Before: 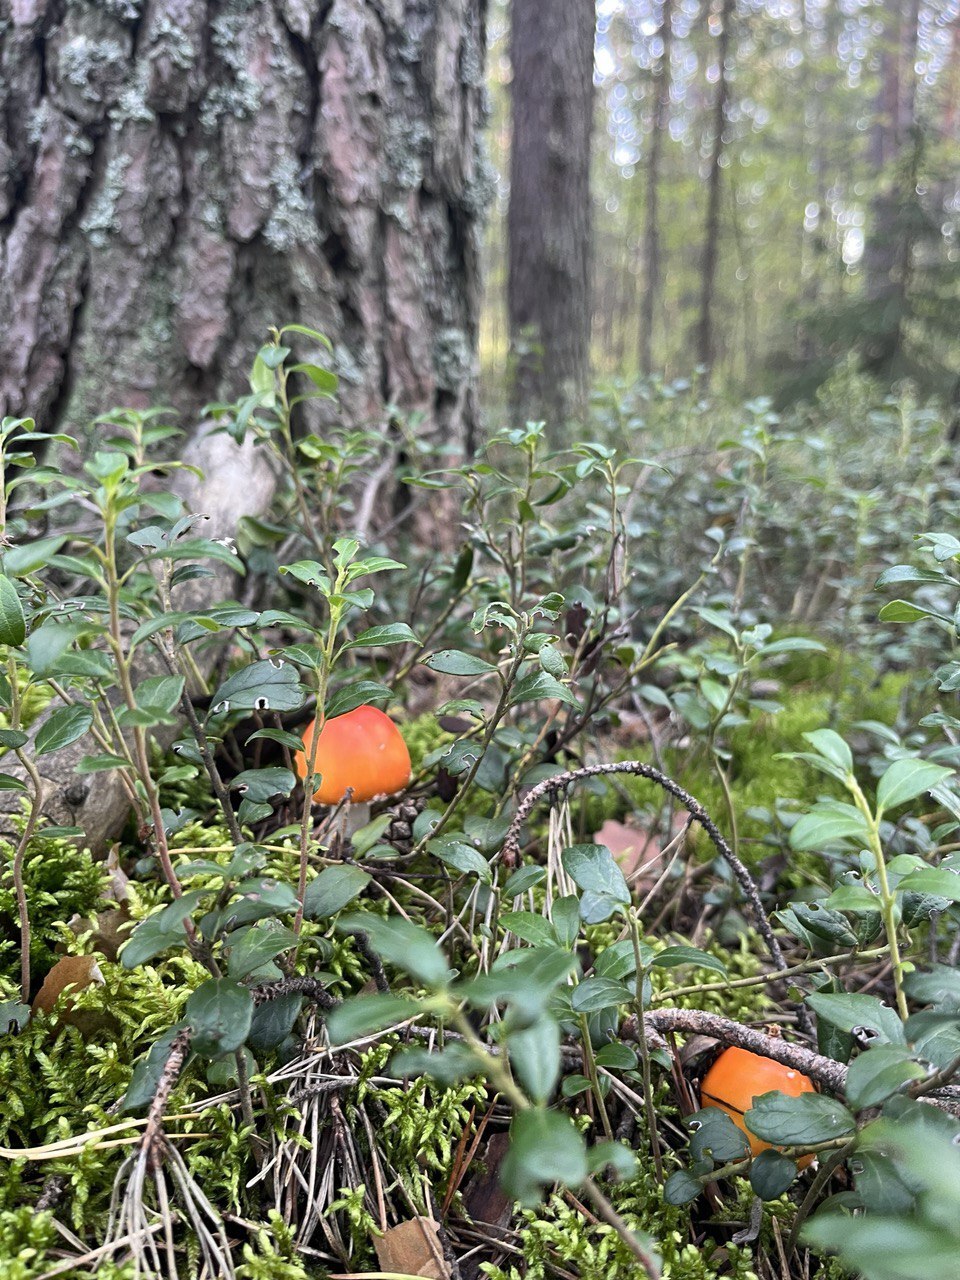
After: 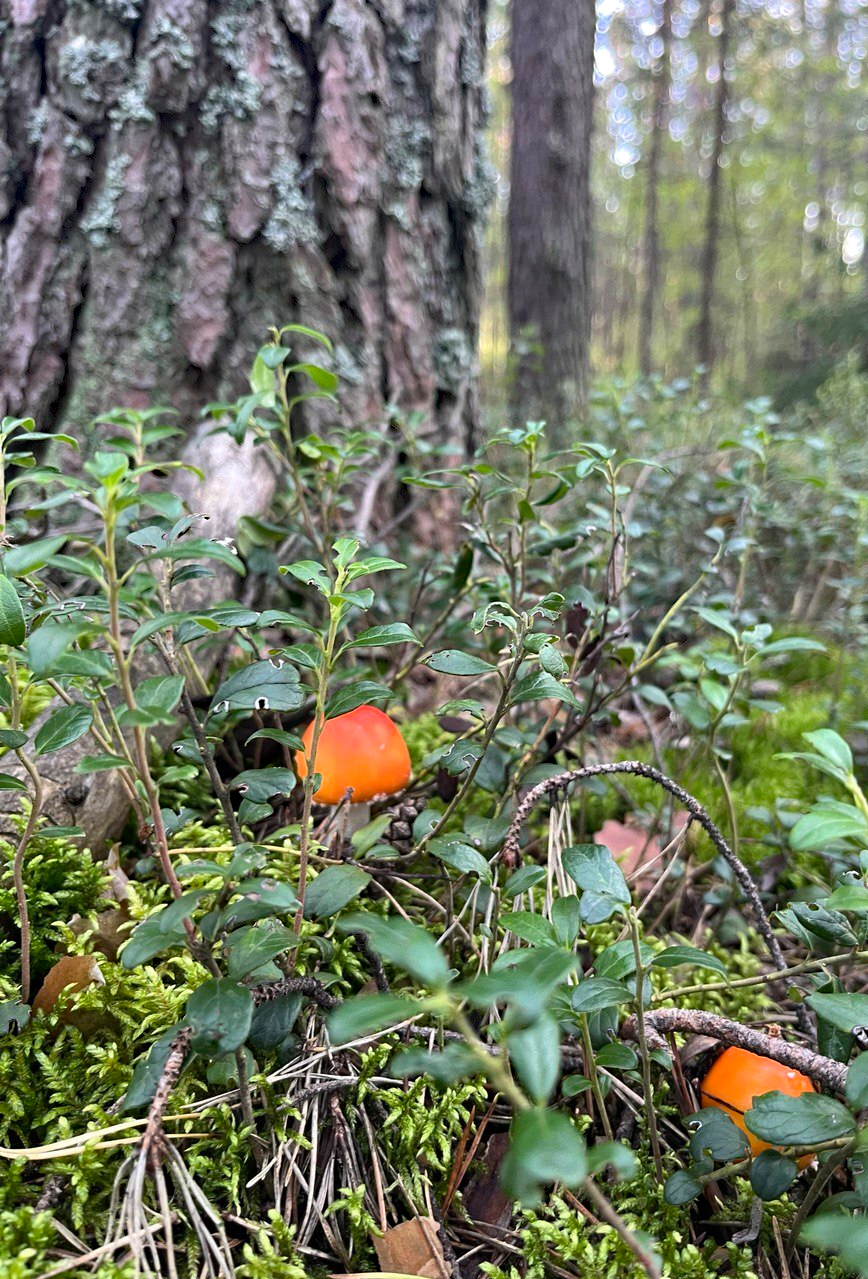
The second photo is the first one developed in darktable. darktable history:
haze removal: compatibility mode true, adaptive false
crop: right 9.503%, bottom 0.033%
